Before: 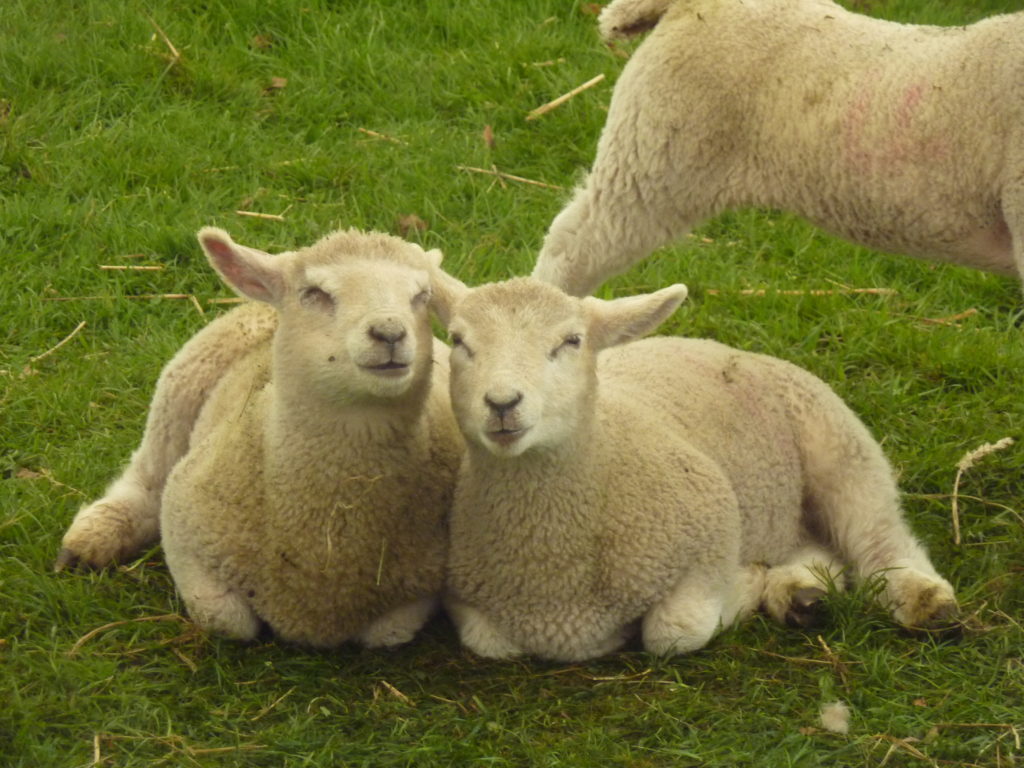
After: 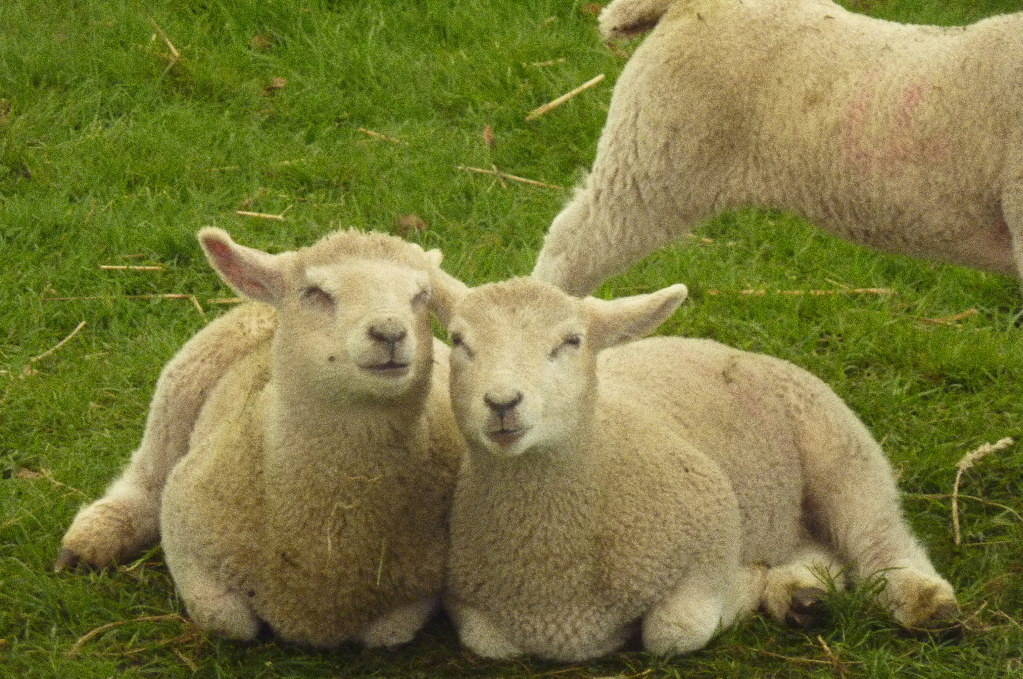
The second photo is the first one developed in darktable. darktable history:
grain: coarseness 0.09 ISO, strength 40%
crop and rotate: top 0%, bottom 11.49%
